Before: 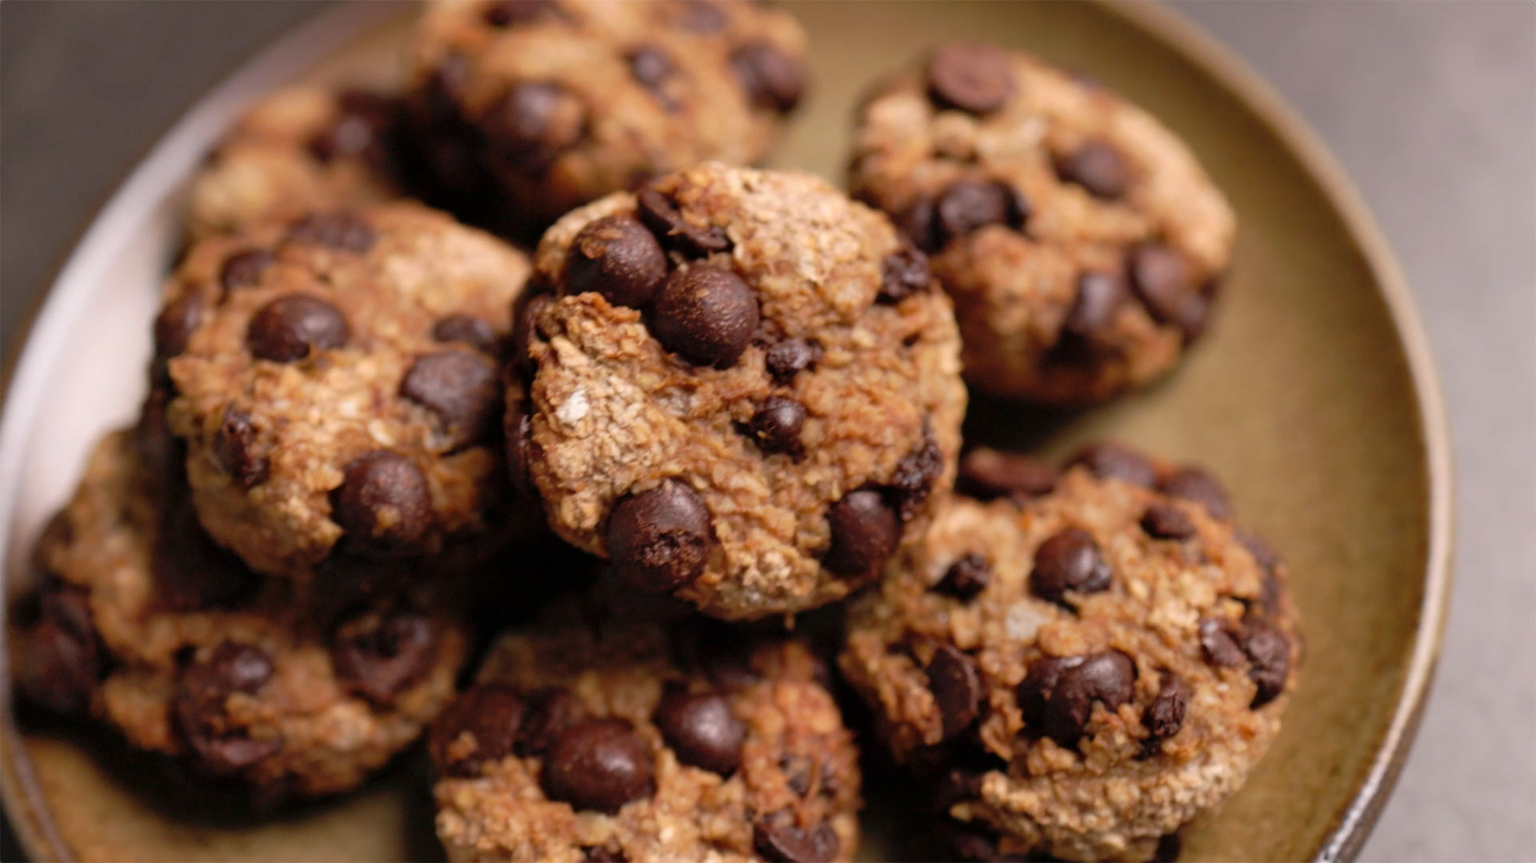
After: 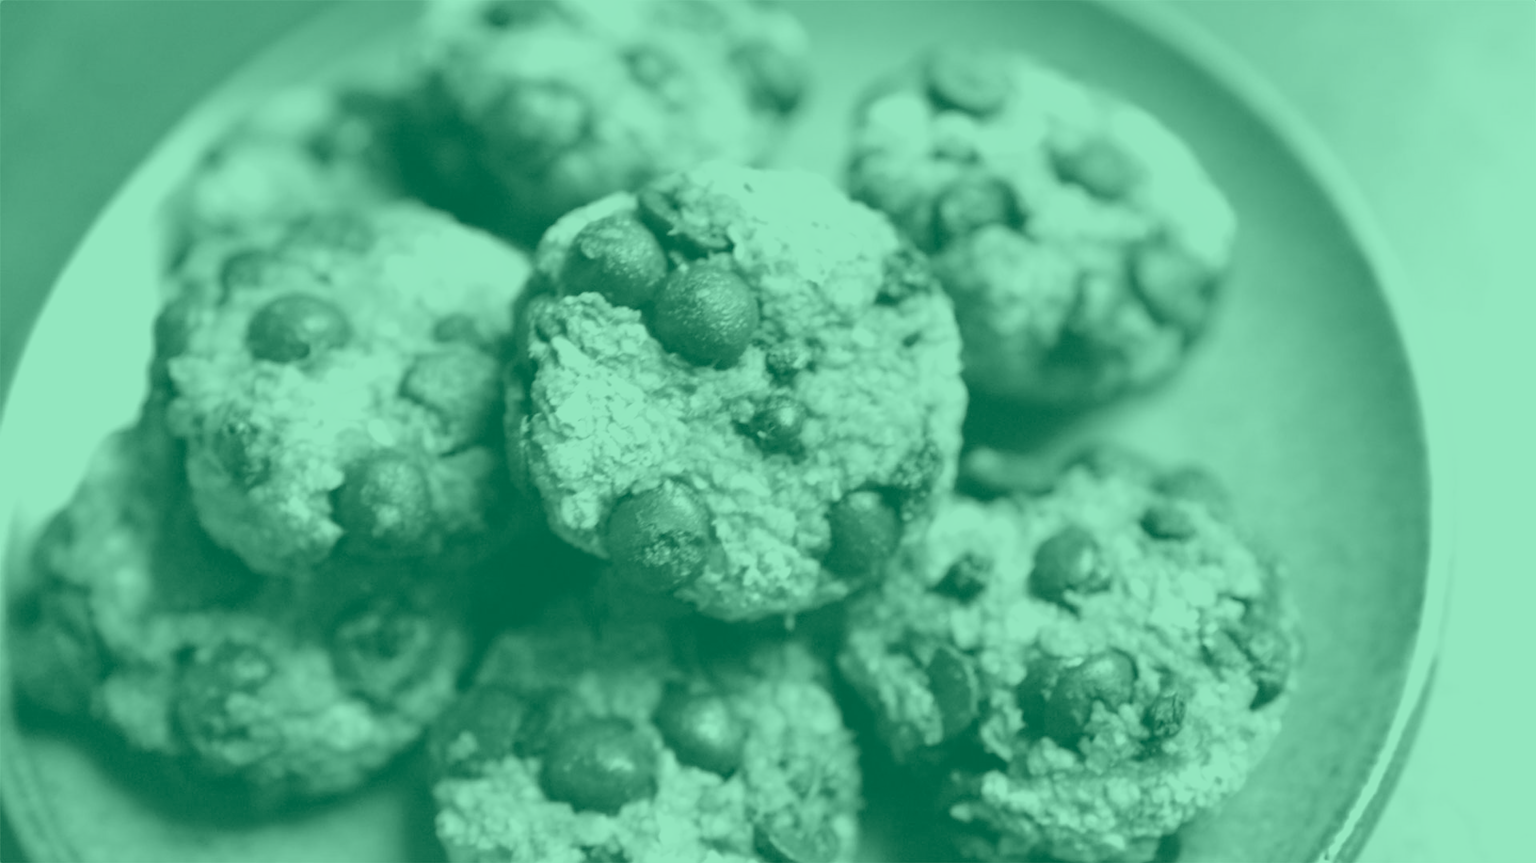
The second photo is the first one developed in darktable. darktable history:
color correction: highlights a* 4.02, highlights b* 4.98, shadows a* -7.55, shadows b* 4.98
exposure: black level correction 0, exposure 1.379 EV, compensate exposure bias true, compensate highlight preservation false
velvia: strength 15%
colorize: hue 147.6°, saturation 65%, lightness 21.64%
